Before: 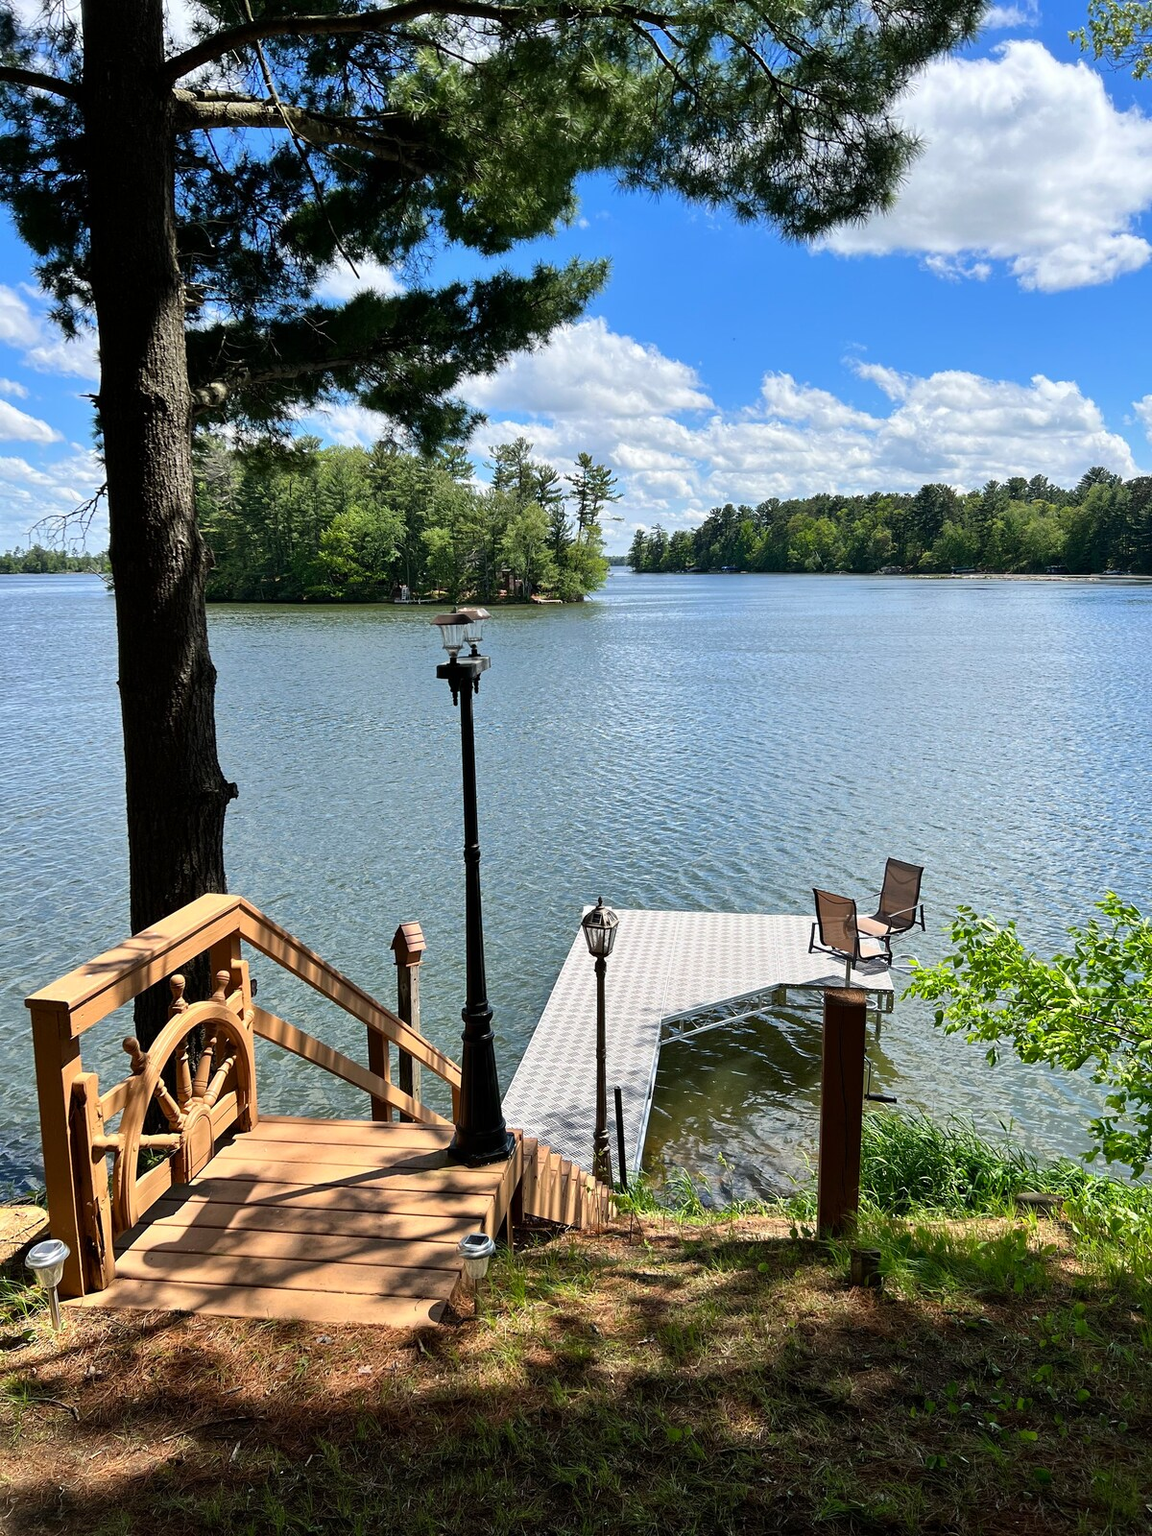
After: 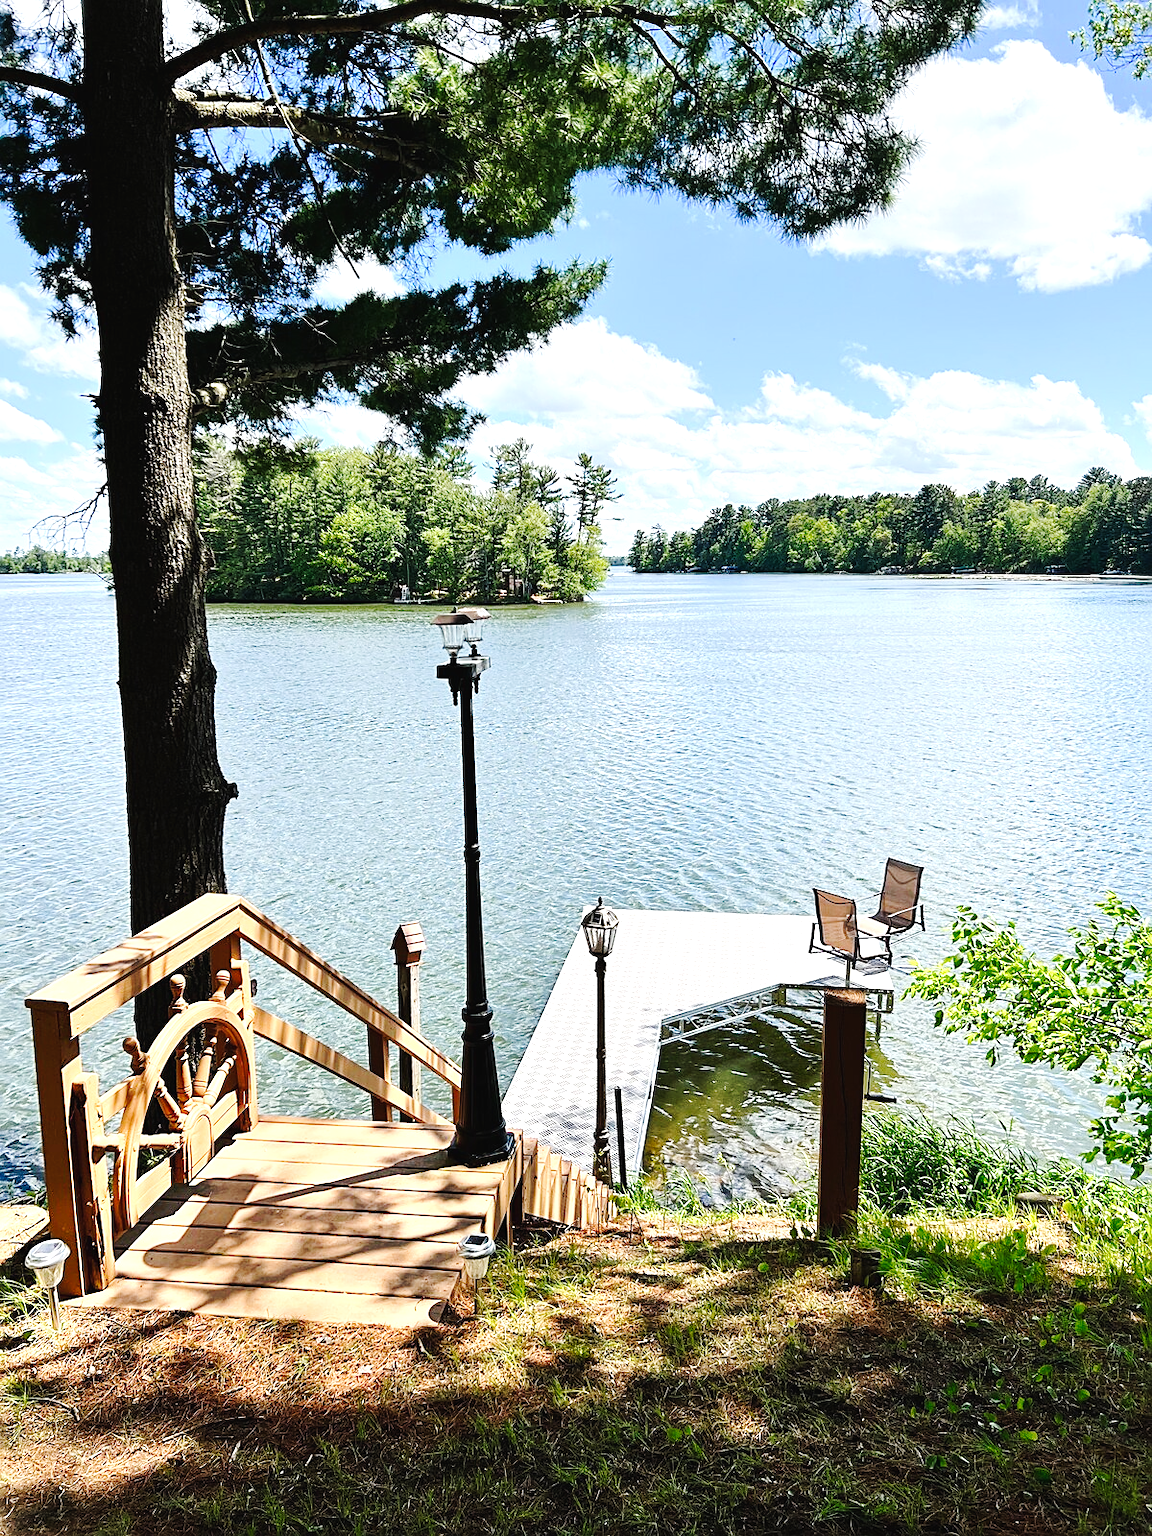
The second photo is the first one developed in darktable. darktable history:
exposure: exposure 0.769 EV, compensate highlight preservation false
sharpen: amount 0.492
tone curve: curves: ch0 [(0, 0.023) (0.103, 0.087) (0.277, 0.28) (0.438, 0.547) (0.546, 0.678) (0.735, 0.843) (0.994, 1)]; ch1 [(0, 0) (0.371, 0.261) (0.465, 0.42) (0.488, 0.477) (0.512, 0.513) (0.542, 0.581) (0.574, 0.647) (0.636, 0.747) (1, 1)]; ch2 [(0, 0) (0.369, 0.388) (0.449, 0.431) (0.478, 0.471) (0.516, 0.517) (0.575, 0.642) (0.649, 0.726) (1, 1)], preserve colors none
